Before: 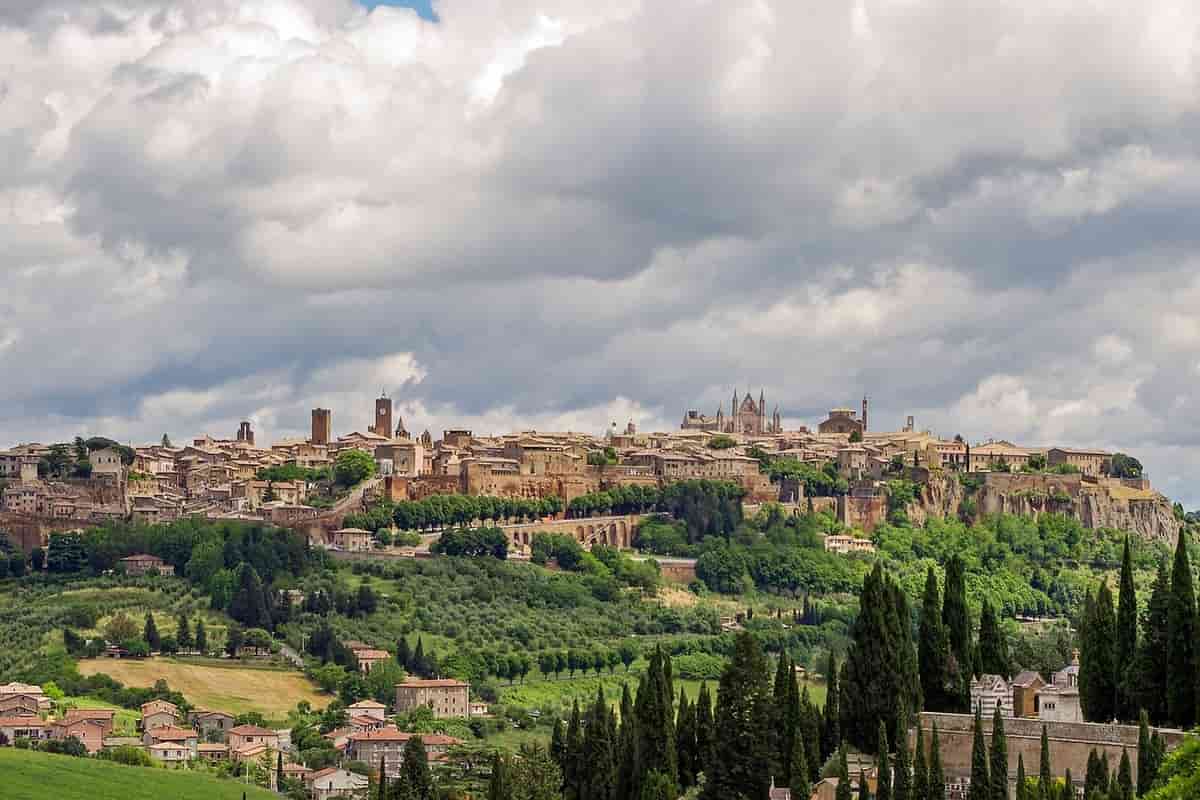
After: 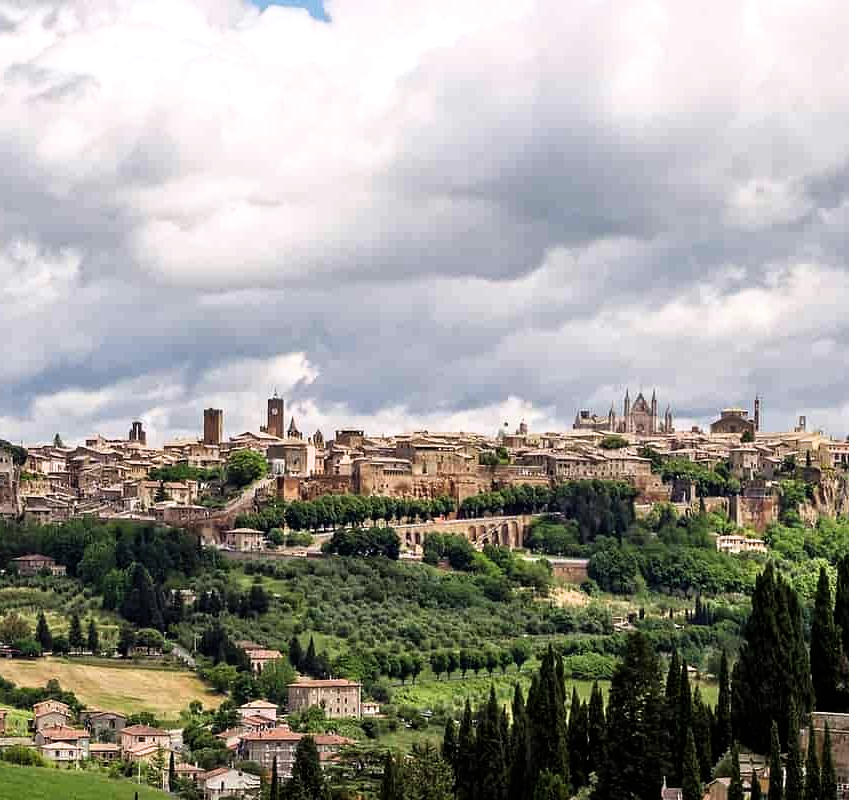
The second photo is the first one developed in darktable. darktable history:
crop and rotate: left 9.061%, right 20.142%
filmic rgb: white relative exposure 2.2 EV, hardness 6.97
white balance: red 1.004, blue 1.024
